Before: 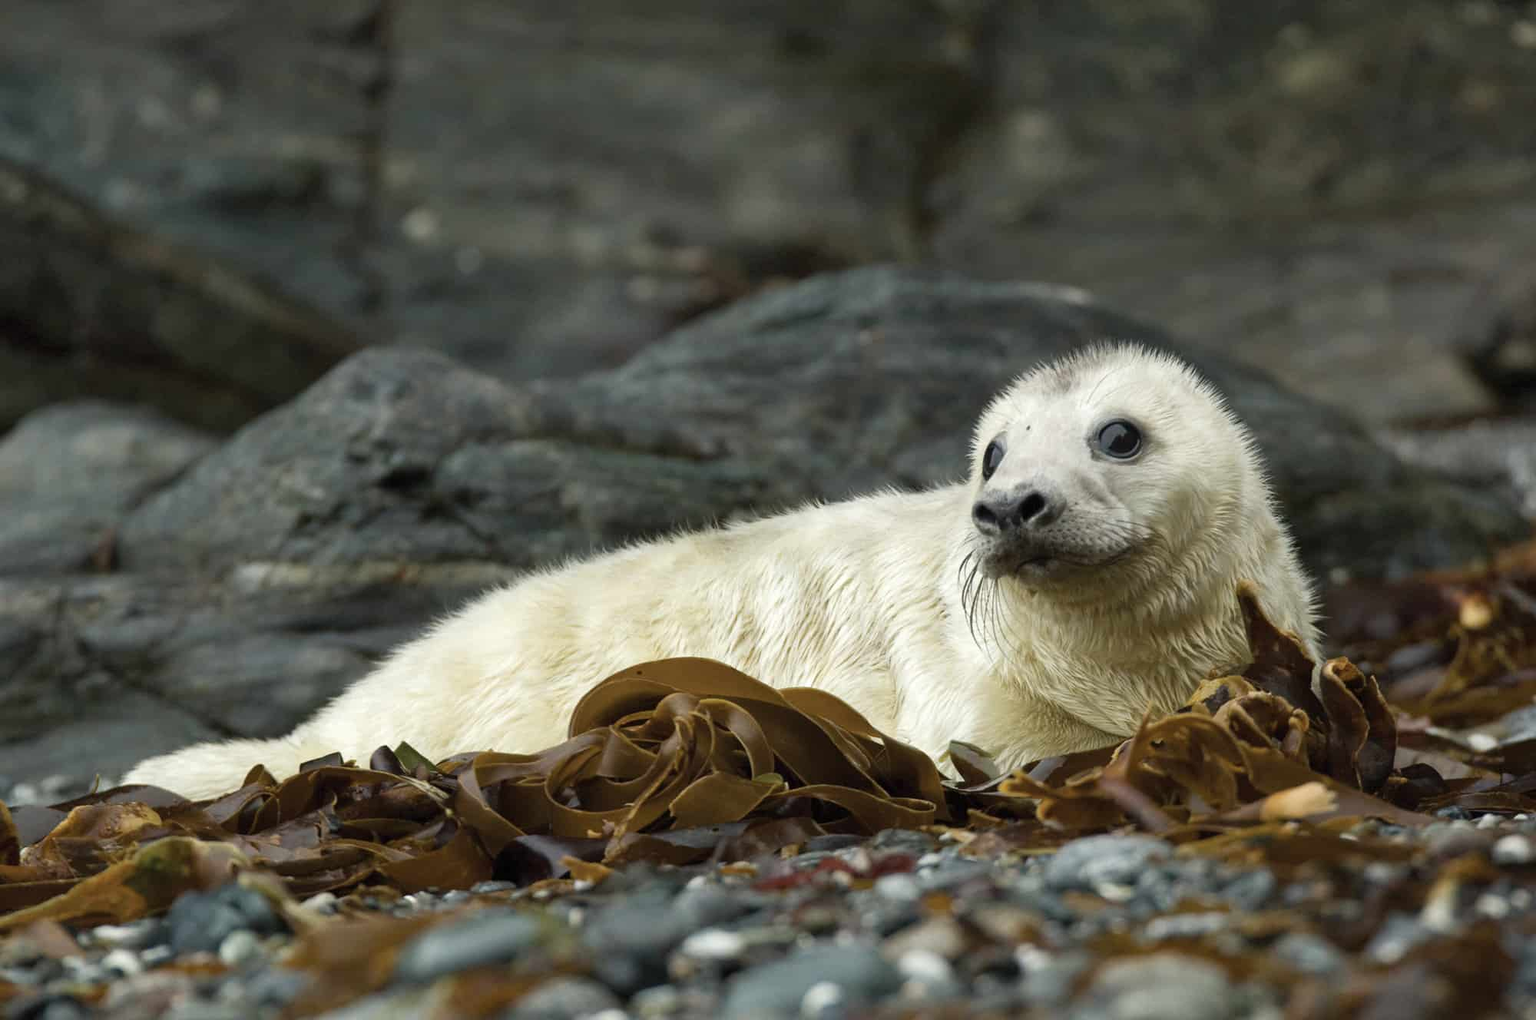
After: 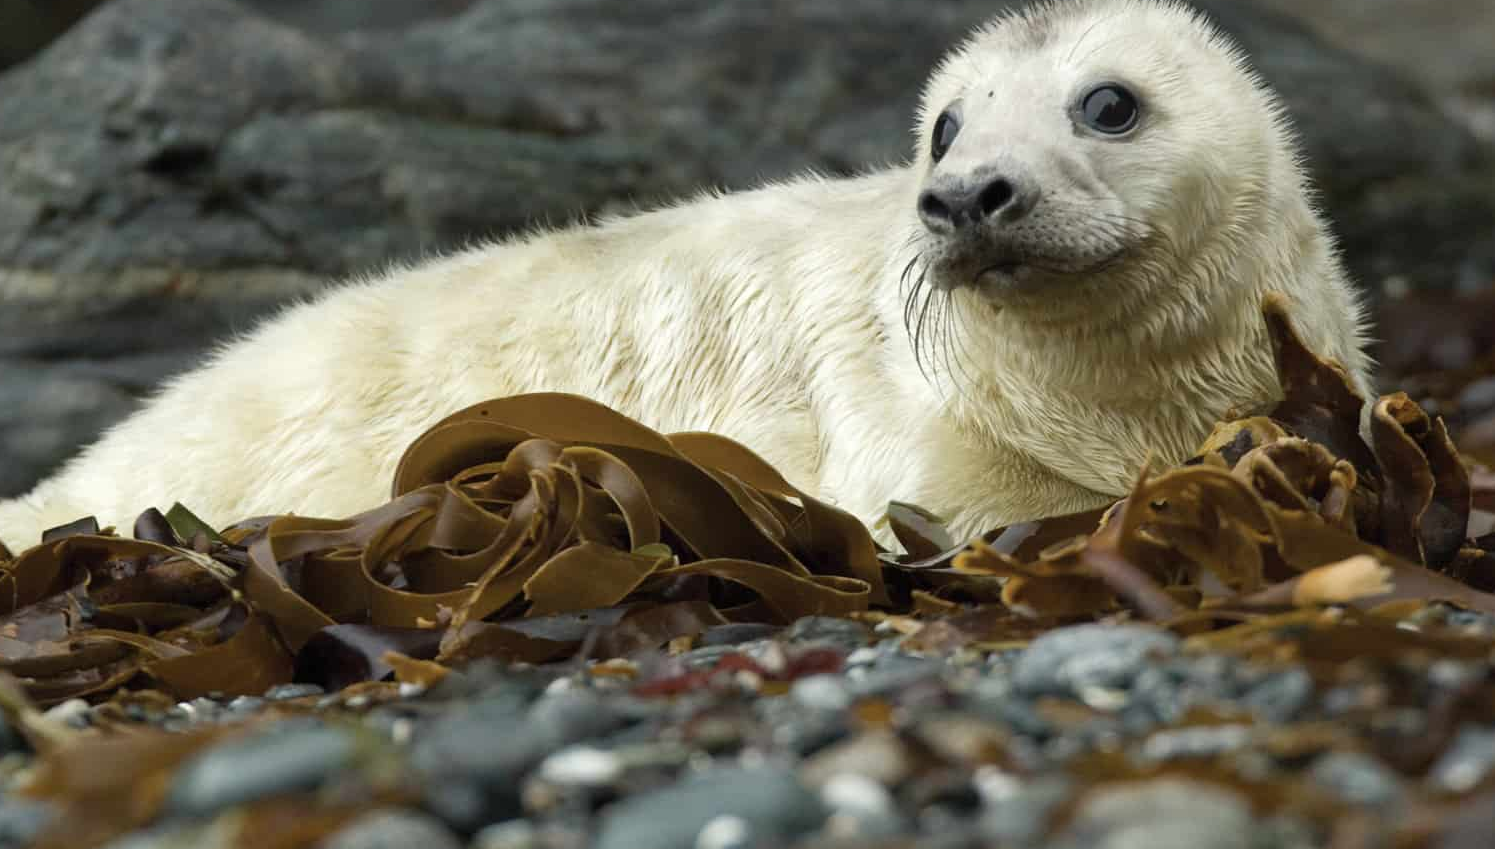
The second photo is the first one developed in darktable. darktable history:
crop and rotate: left 17.445%, top 34.96%, right 7.784%, bottom 1.035%
